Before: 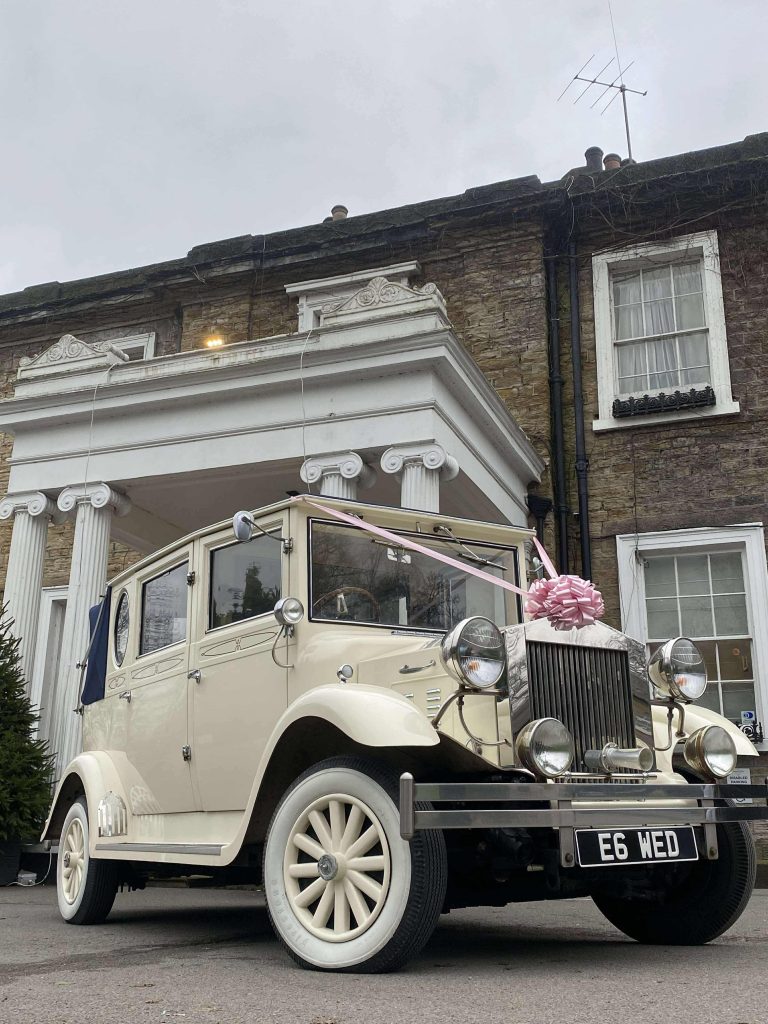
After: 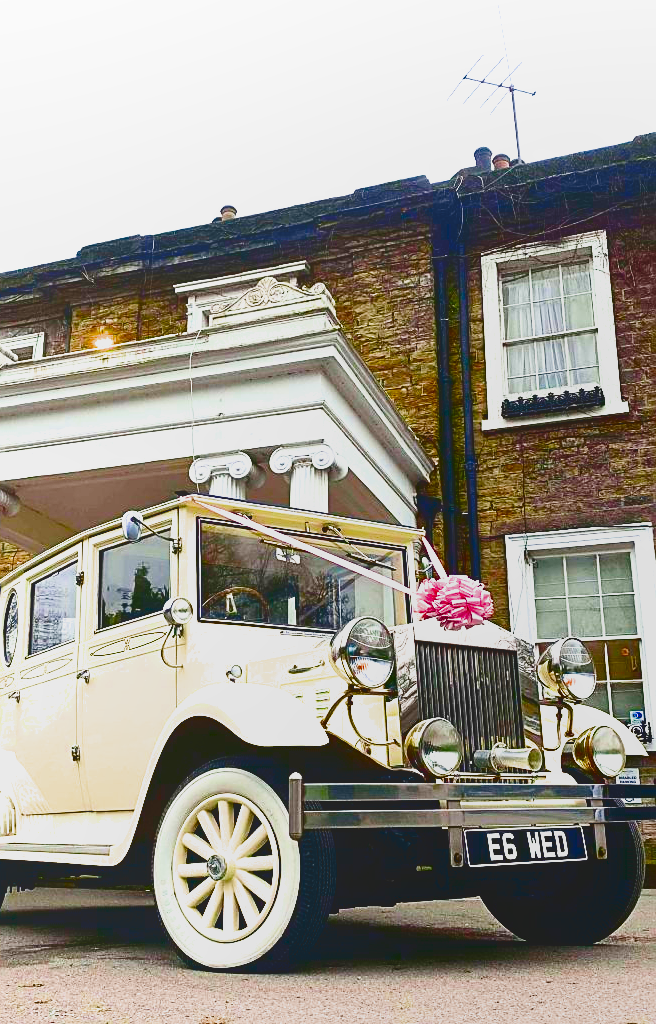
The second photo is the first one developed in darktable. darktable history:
crop and rotate: left 14.529%
exposure: exposure 1.996 EV, compensate highlight preservation false
contrast brightness saturation: brightness -0.986, saturation 0.989
sharpen: on, module defaults
local contrast: detail 69%
filmic rgb: black relative exposure -7.65 EV, white relative exposure 4.56 EV, threshold 5.94 EV, hardness 3.61, enable highlight reconstruction true
color balance rgb: perceptual saturation grading › global saturation 25.032%, perceptual brilliance grading › global brilliance -4.534%, perceptual brilliance grading › highlights 23.649%, perceptual brilliance grading › mid-tones 7.197%, perceptual brilliance grading › shadows -5.094%, global vibrance 20%
